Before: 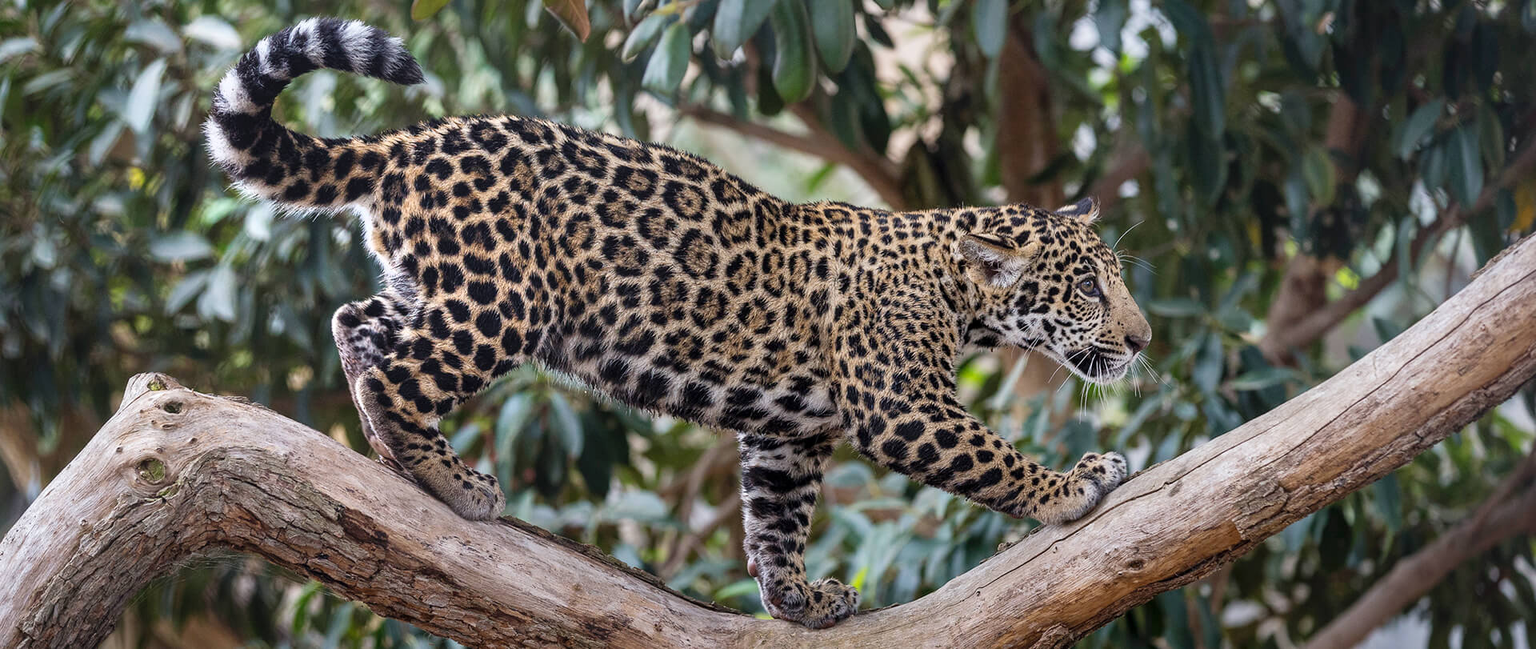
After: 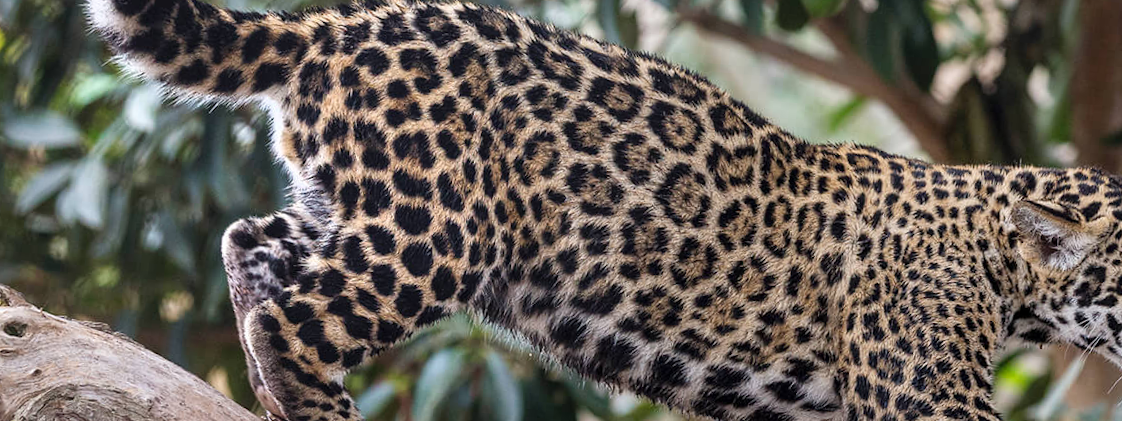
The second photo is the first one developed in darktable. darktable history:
crop and rotate: angle -4.99°, left 2.122%, top 6.945%, right 27.566%, bottom 30.519%
